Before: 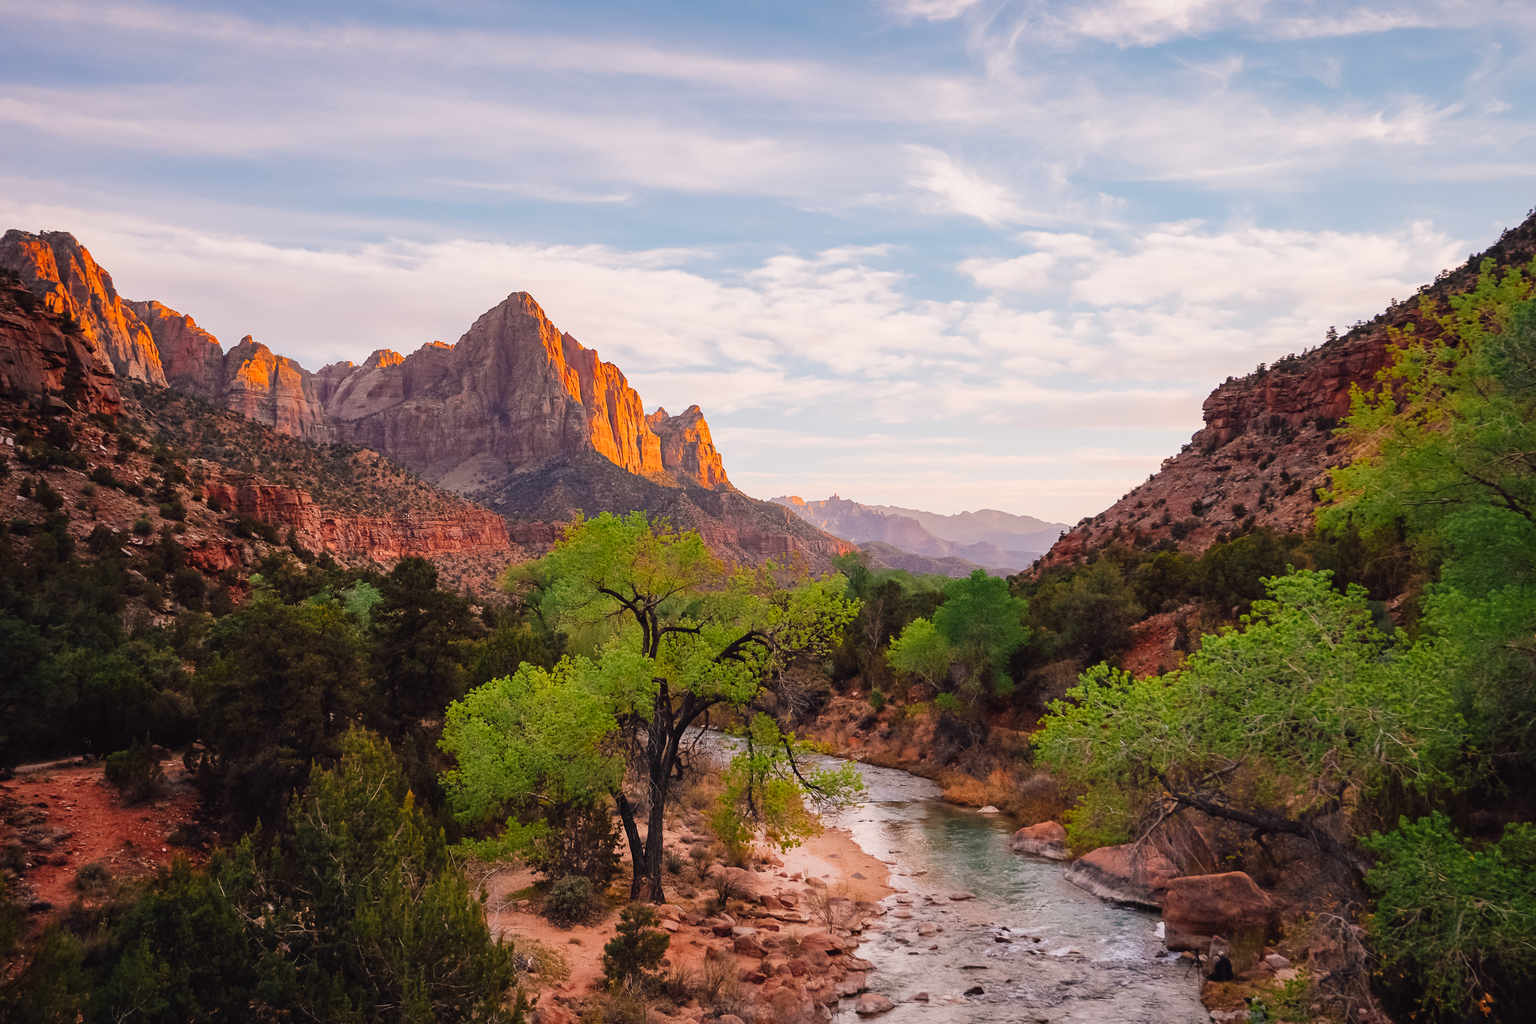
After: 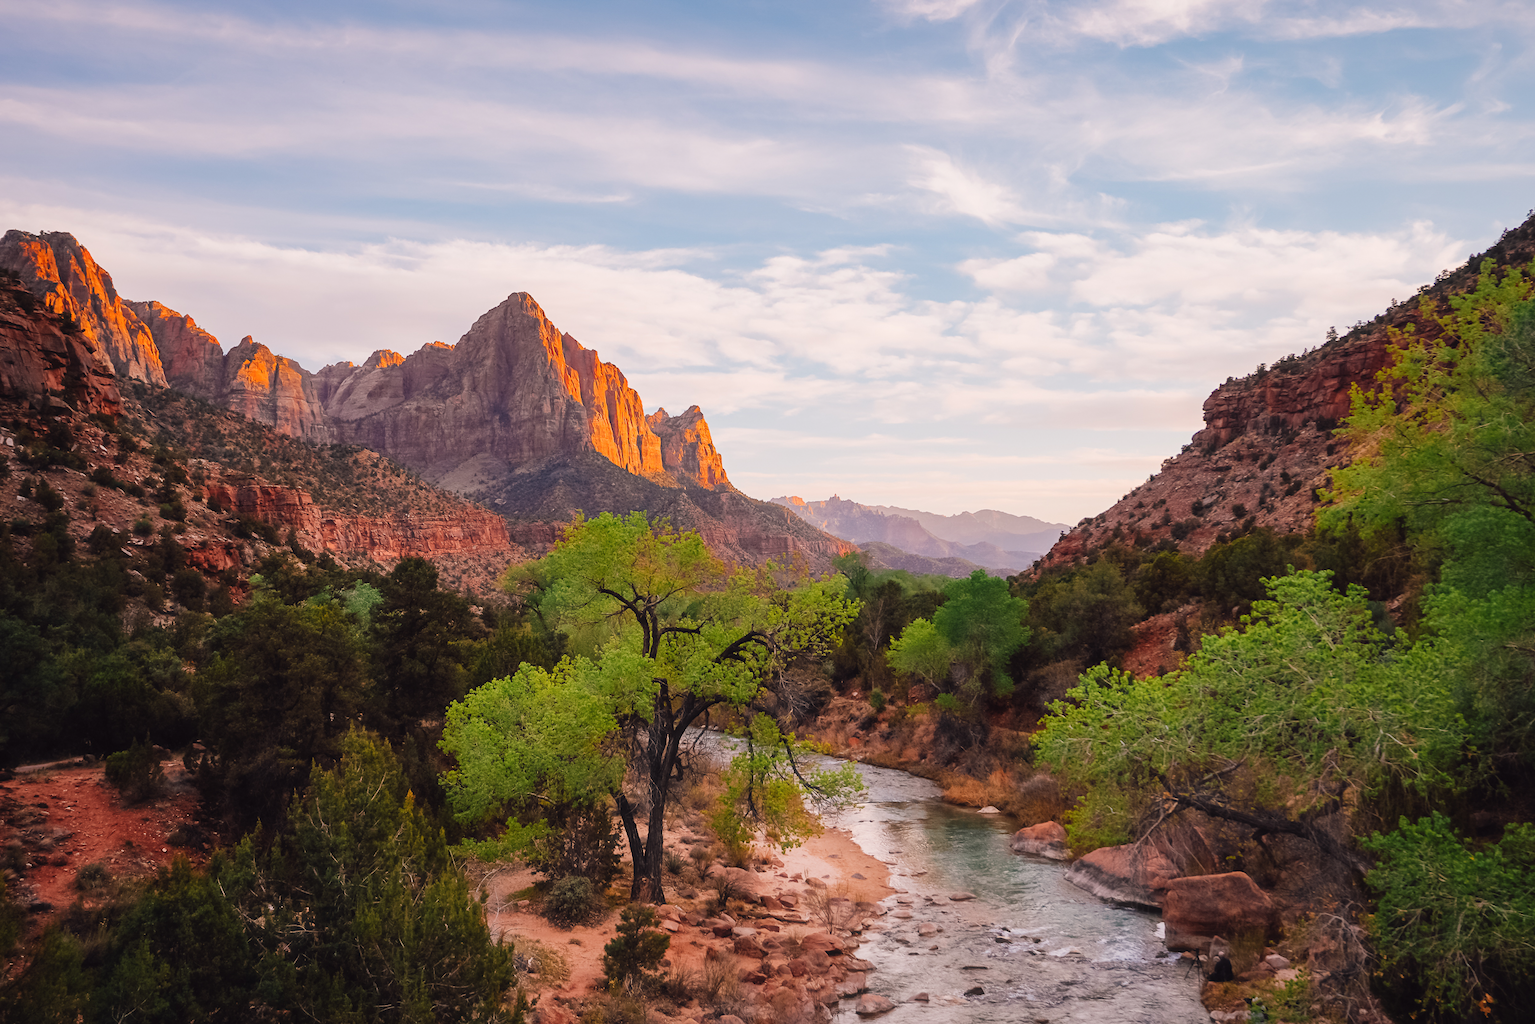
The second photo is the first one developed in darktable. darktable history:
haze removal: strength -0.061, compatibility mode true, adaptive false
